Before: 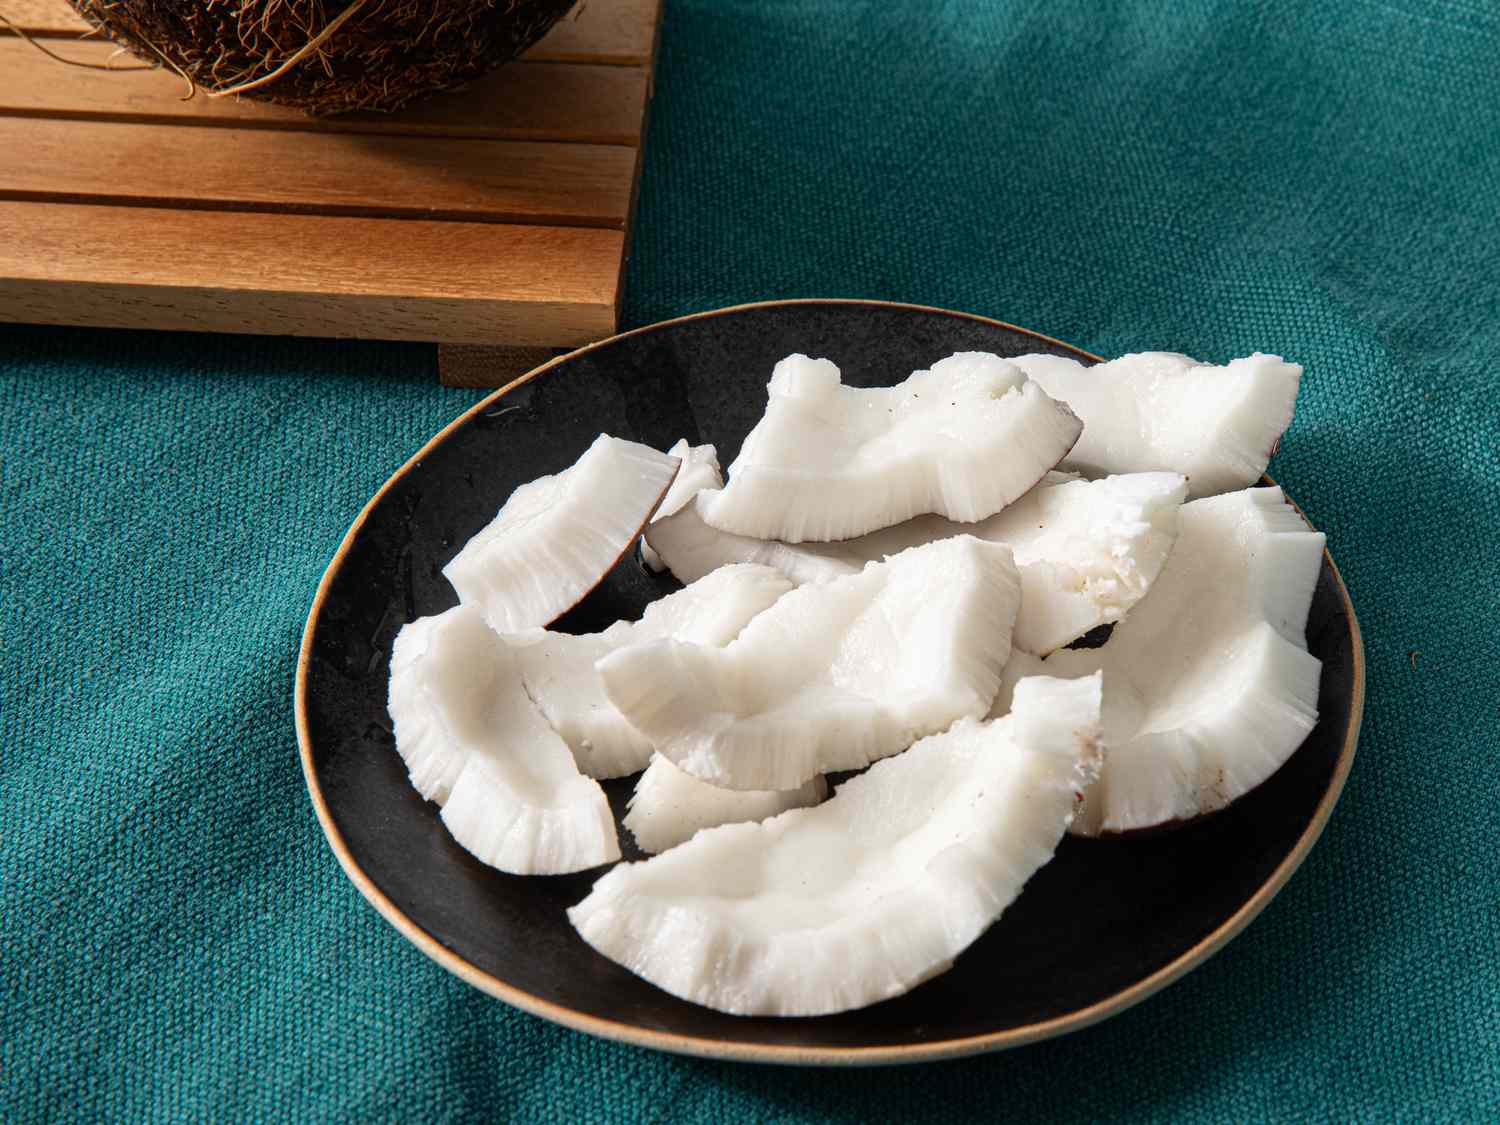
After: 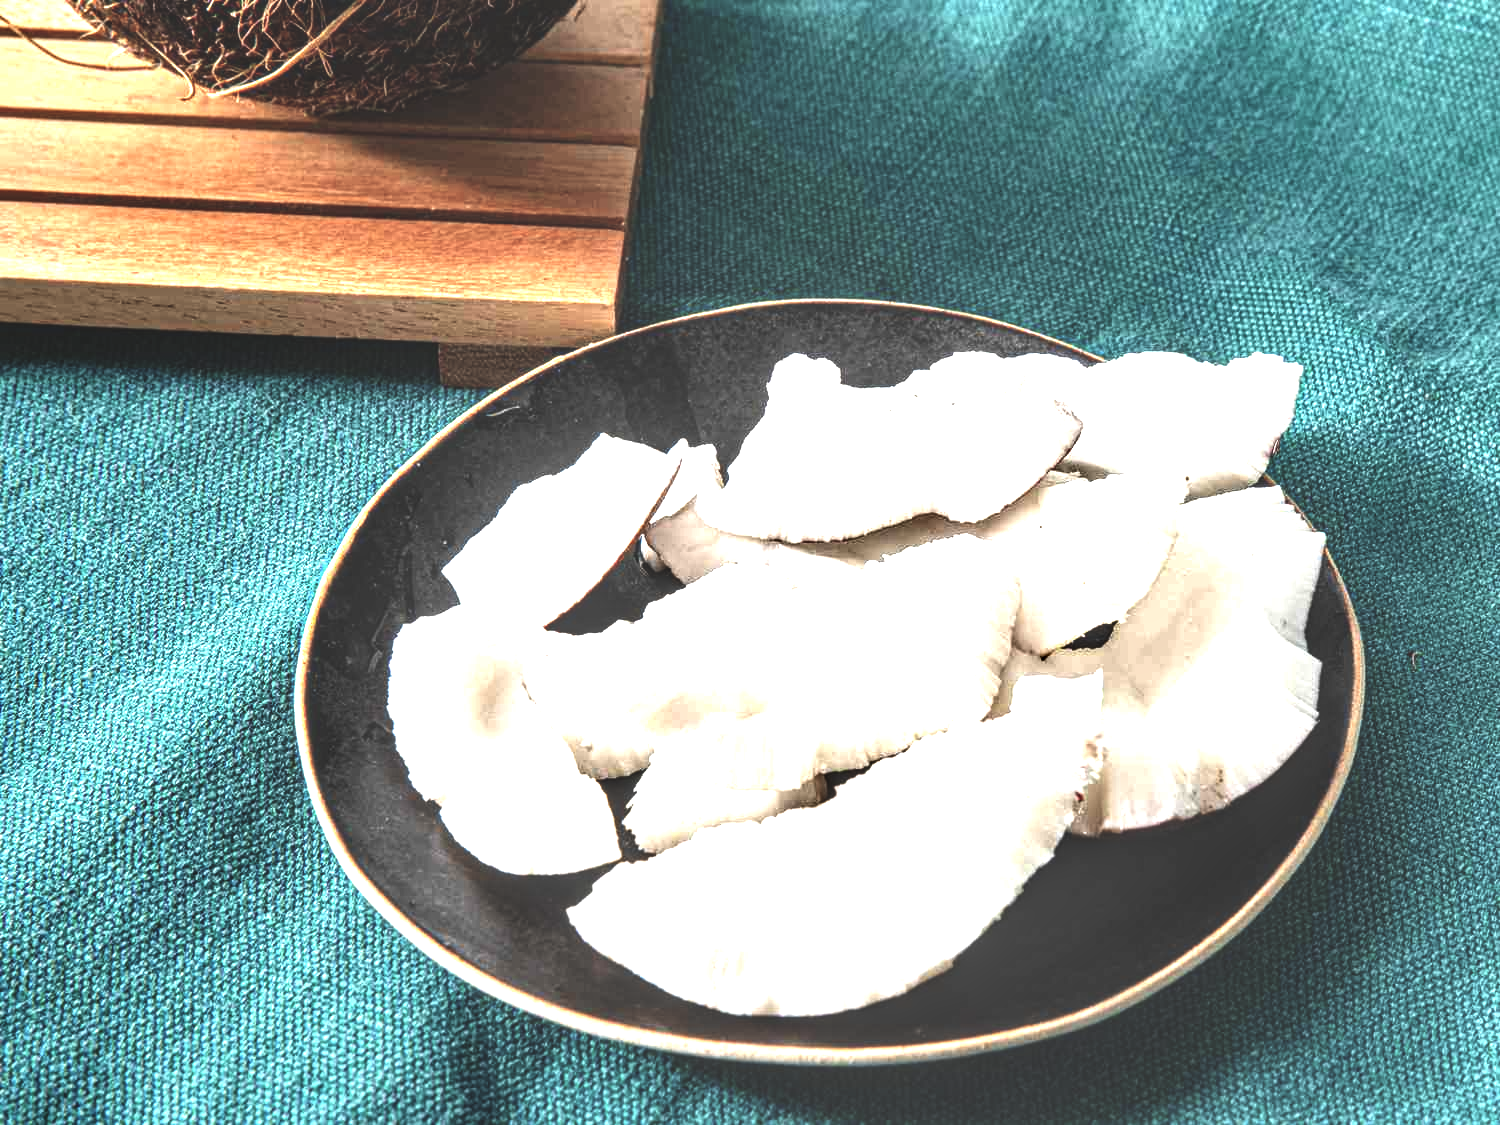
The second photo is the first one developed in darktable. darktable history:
shadows and highlights: shadows 36.93, highlights -27.06, highlights color adjustment 52.48%, soften with gaussian
exposure: black level correction -0.023, exposure 1.395 EV, compensate highlight preservation false
local contrast: highlights 81%, shadows 58%, detail 175%, midtone range 0.605
